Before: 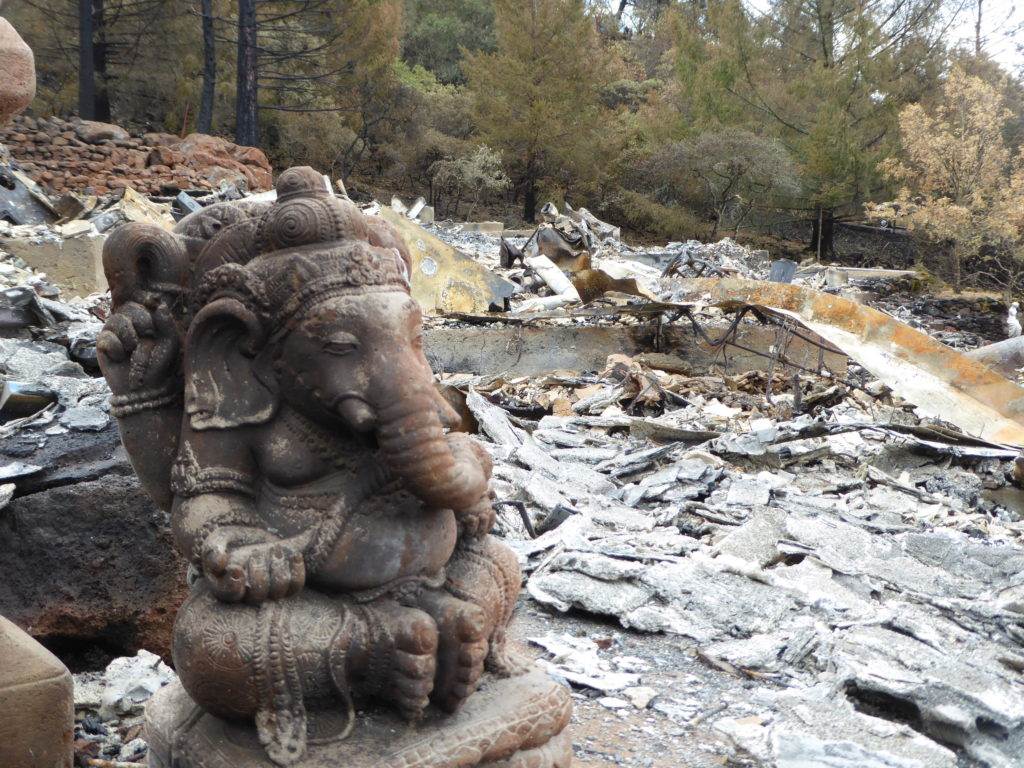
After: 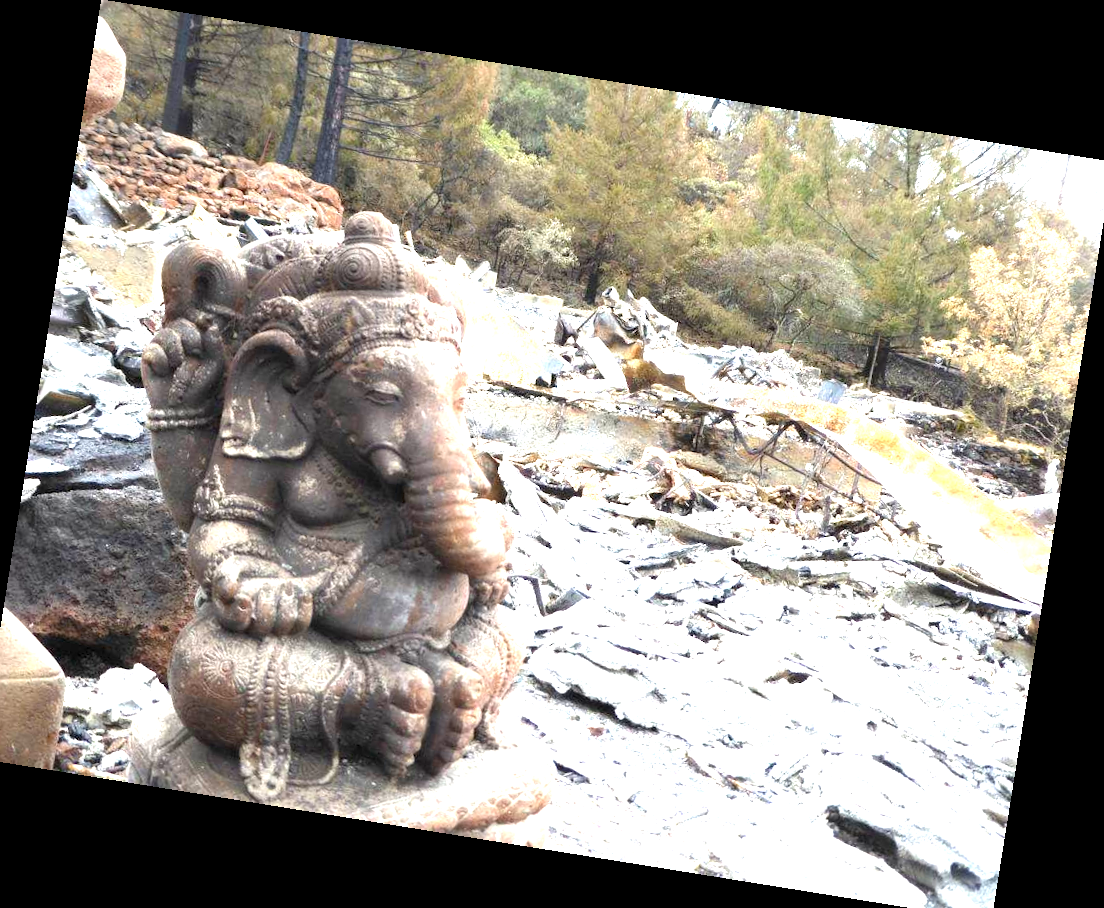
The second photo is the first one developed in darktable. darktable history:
rotate and perspective: rotation 9.12°, automatic cropping off
crop and rotate: left 1.774%, right 0.633%, bottom 1.28%
exposure: black level correction 0.001, exposure 1.646 EV, compensate exposure bias true, compensate highlight preservation false
